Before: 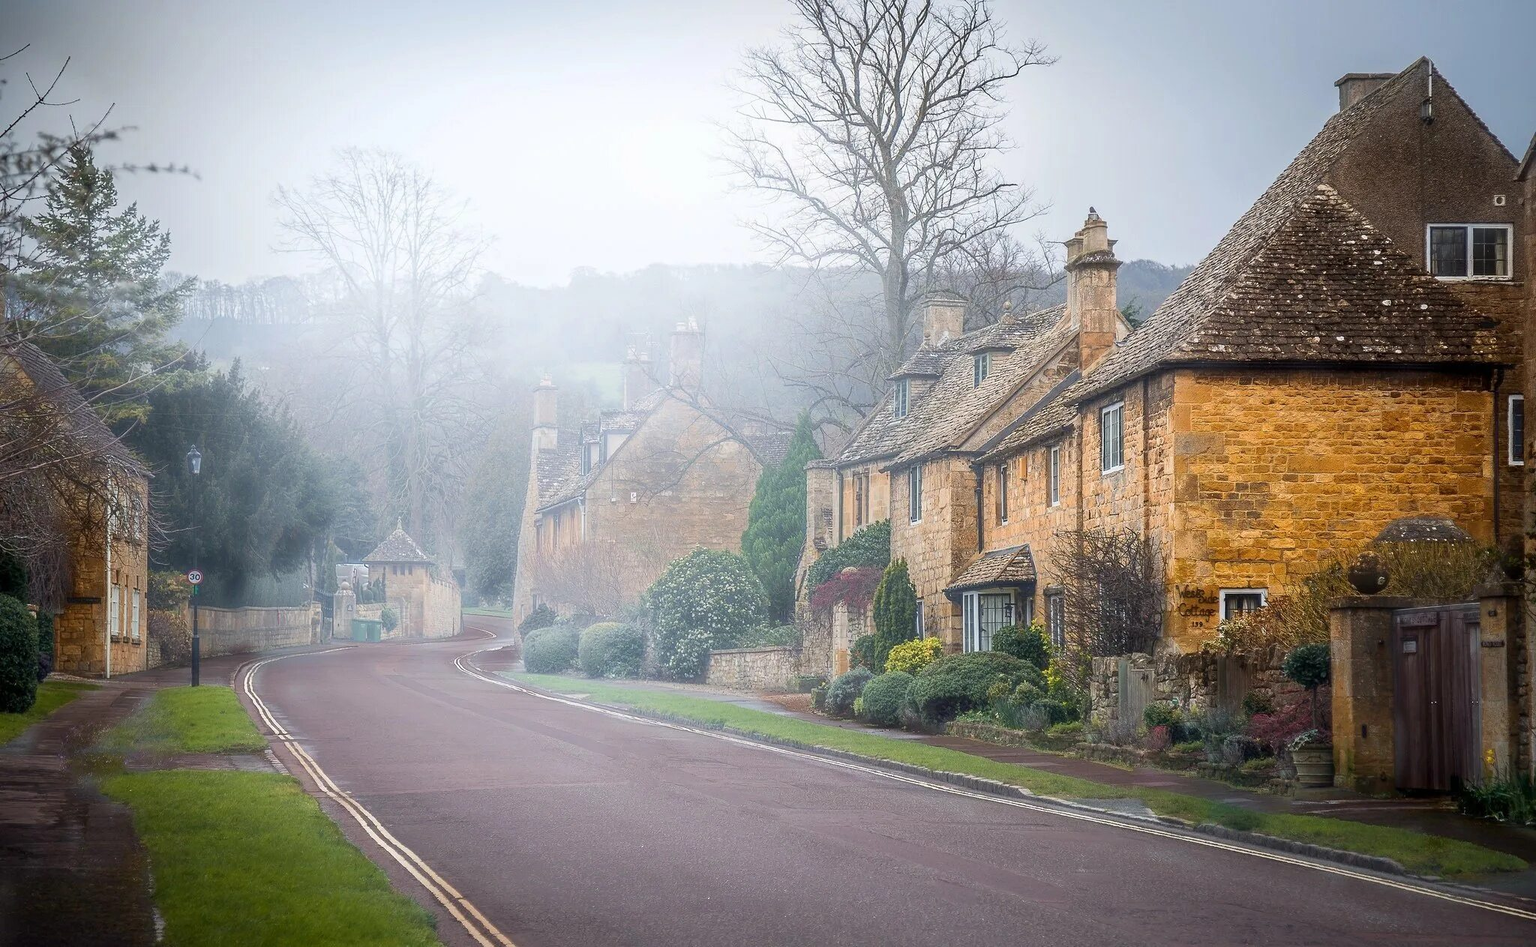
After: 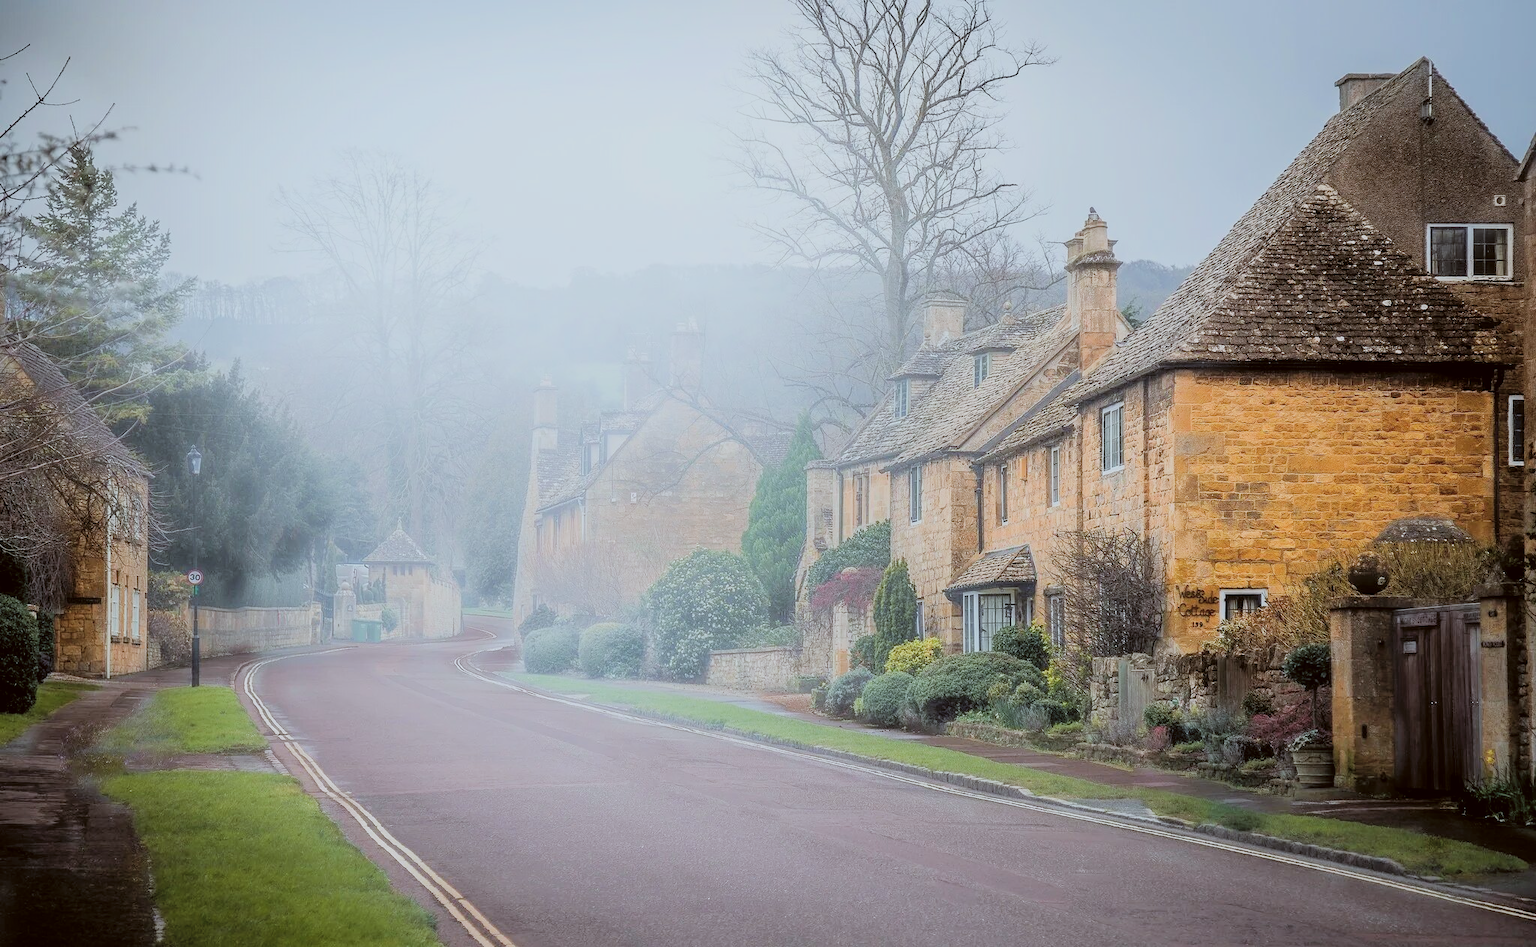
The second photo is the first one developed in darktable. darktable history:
color correction: highlights a* -3.56, highlights b* -6.48, shadows a* 2.93, shadows b* 5.71
contrast brightness saturation: brightness 0.153
filmic rgb: black relative exposure -6.98 EV, white relative exposure 5.67 EV, hardness 2.84
